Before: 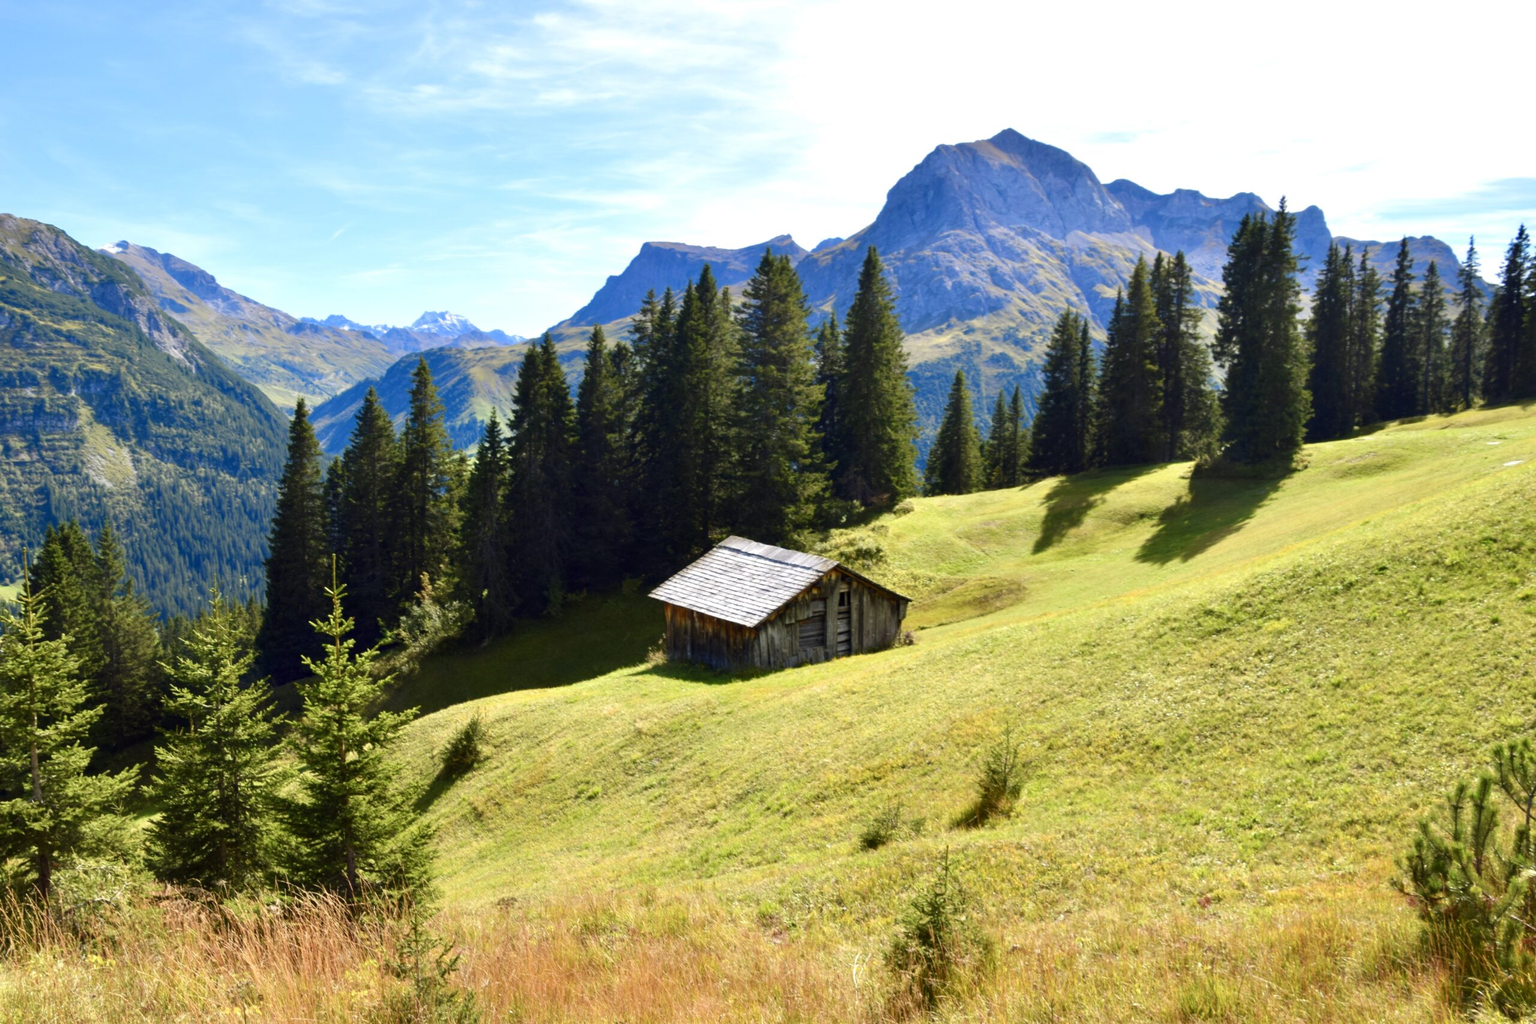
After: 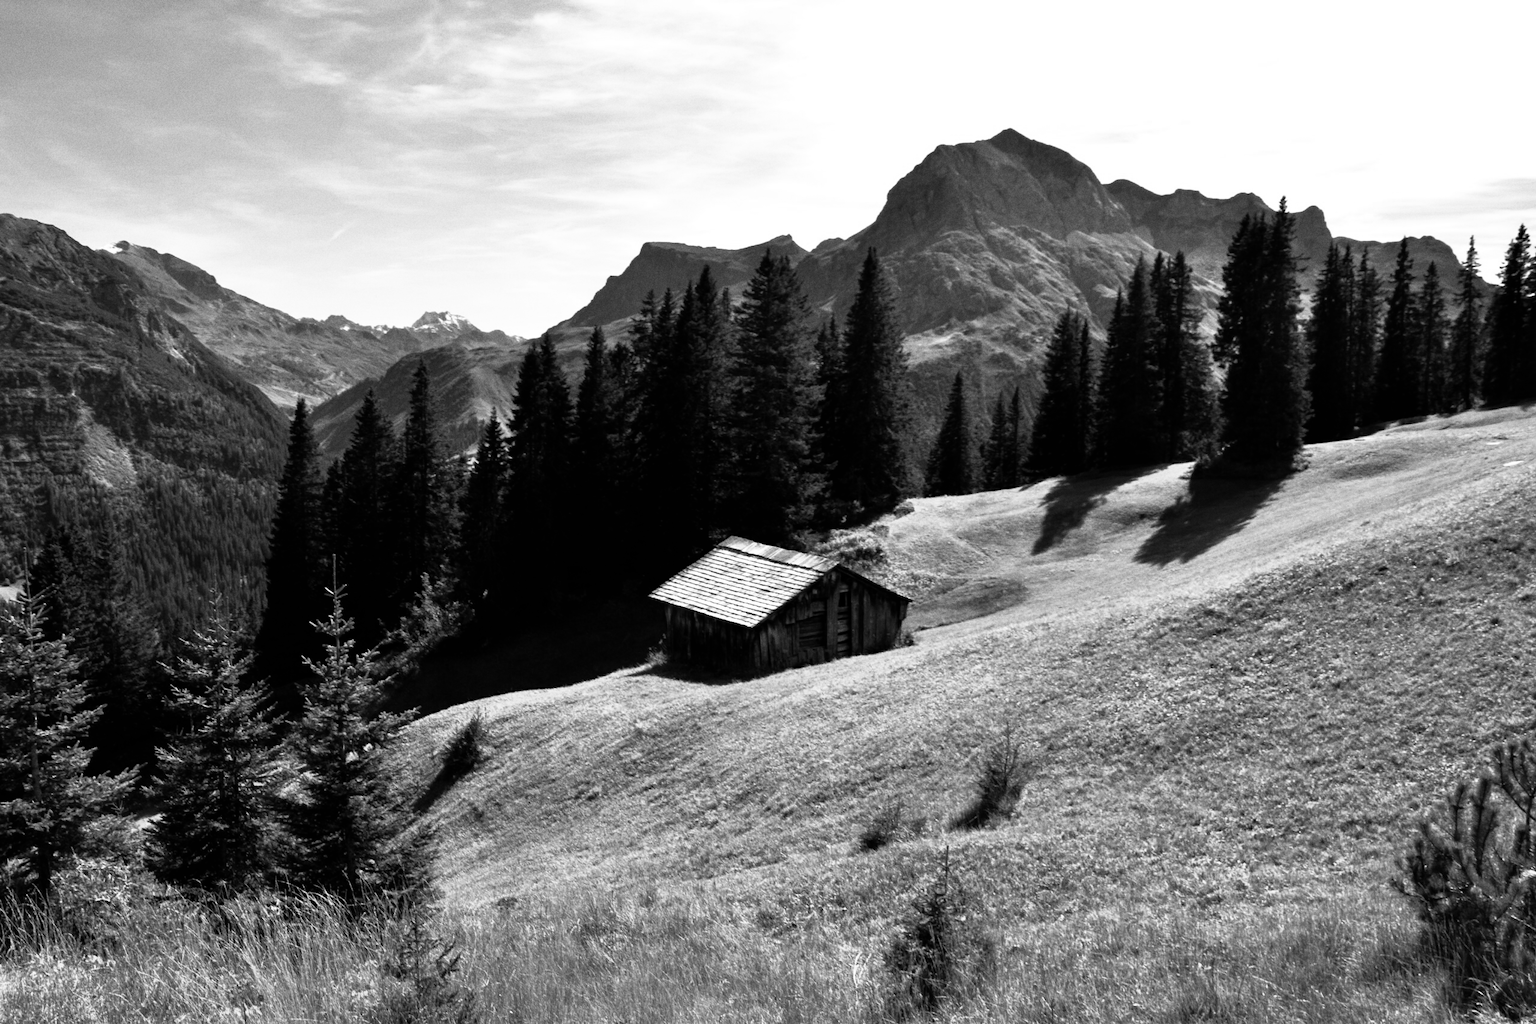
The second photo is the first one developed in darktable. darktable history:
grain: strength 26%
base curve: curves: ch0 [(0, 0) (0.564, 0.291) (0.802, 0.731) (1, 1)]
tone curve: curves: ch0 [(0, 0) (0.003, 0) (0.011, 0.001) (0.025, 0.003) (0.044, 0.005) (0.069, 0.013) (0.1, 0.024) (0.136, 0.04) (0.177, 0.087) (0.224, 0.148) (0.277, 0.238) (0.335, 0.335) (0.399, 0.43) (0.468, 0.524) (0.543, 0.621) (0.623, 0.712) (0.709, 0.788) (0.801, 0.867) (0.898, 0.947) (1, 1)], preserve colors none
color zones: curves: ch0 [(0.004, 0.588) (0.116, 0.636) (0.259, 0.476) (0.423, 0.464) (0.75, 0.5)]; ch1 [(0, 0) (0.143, 0) (0.286, 0) (0.429, 0) (0.571, 0) (0.714, 0) (0.857, 0)]
